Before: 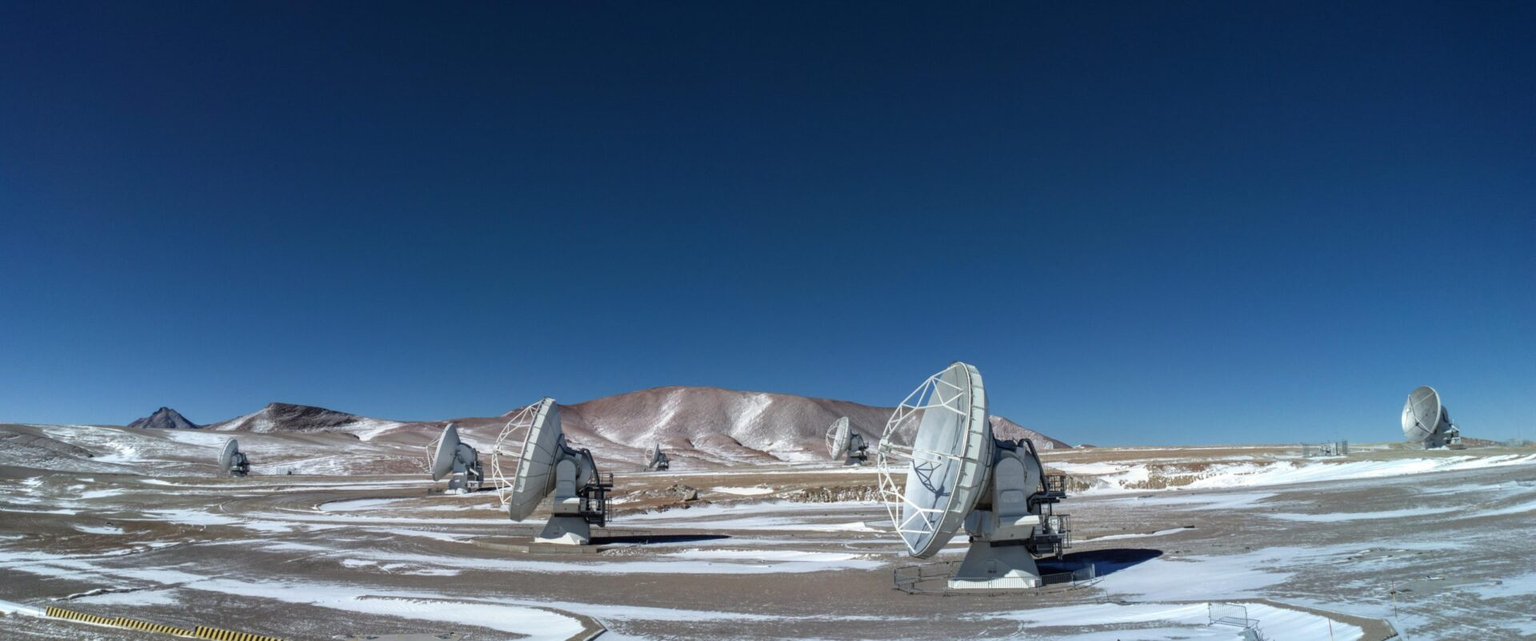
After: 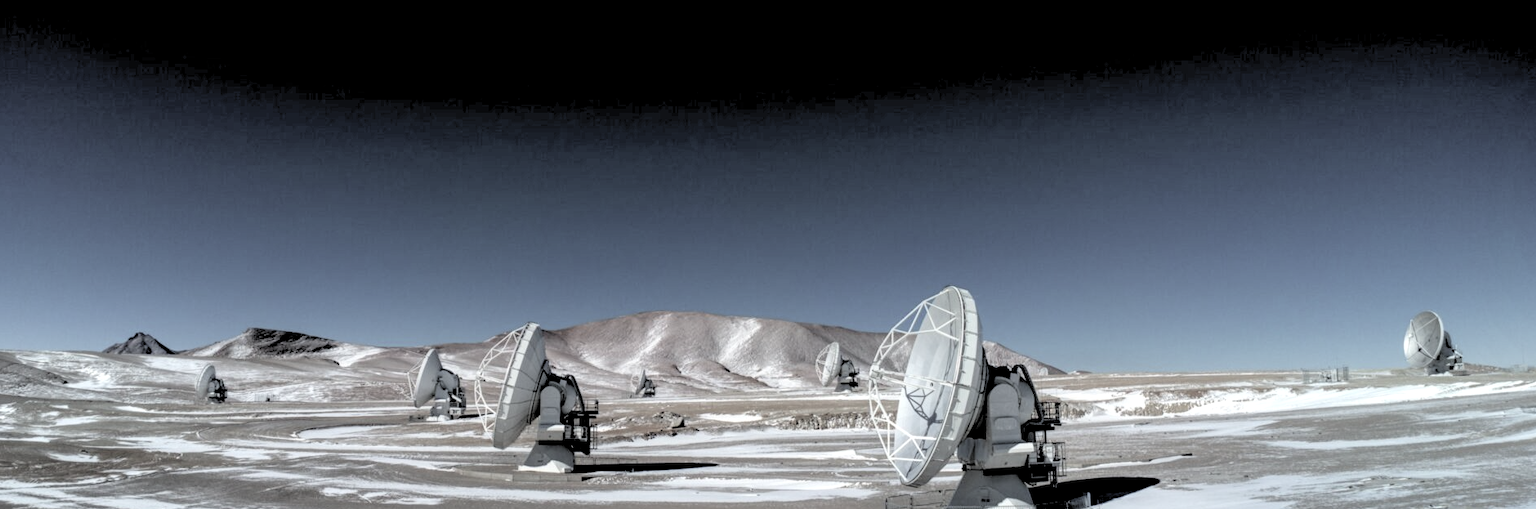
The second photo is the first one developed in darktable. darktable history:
rgb levels: levels [[0.034, 0.472, 0.904], [0, 0.5, 1], [0, 0.5, 1]]
crop and rotate: left 1.814%, top 12.818%, right 0.25%, bottom 9.225%
contrast brightness saturation: brightness 0.18, saturation -0.5
